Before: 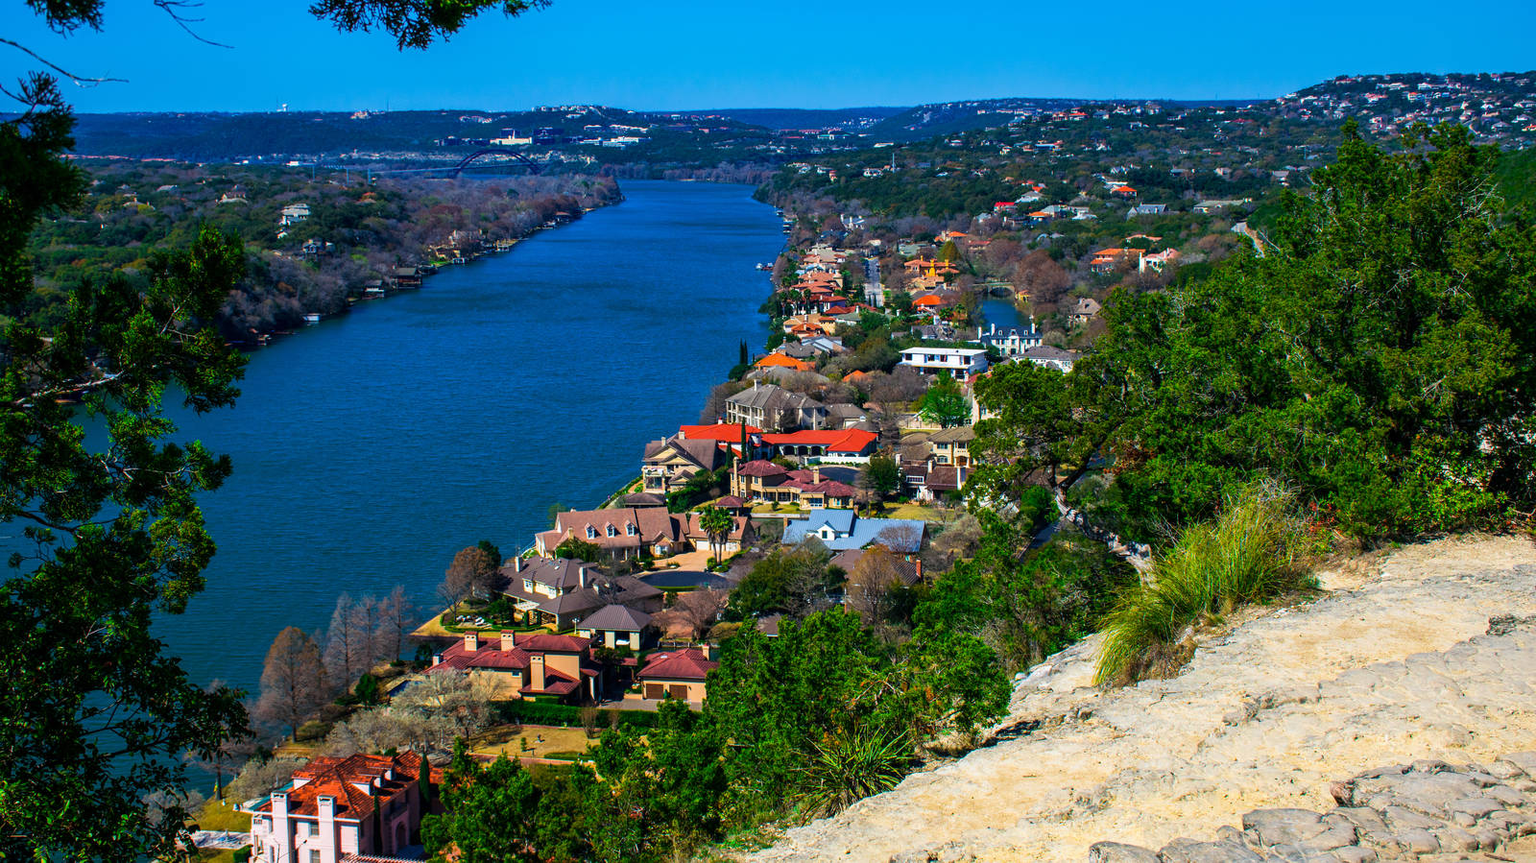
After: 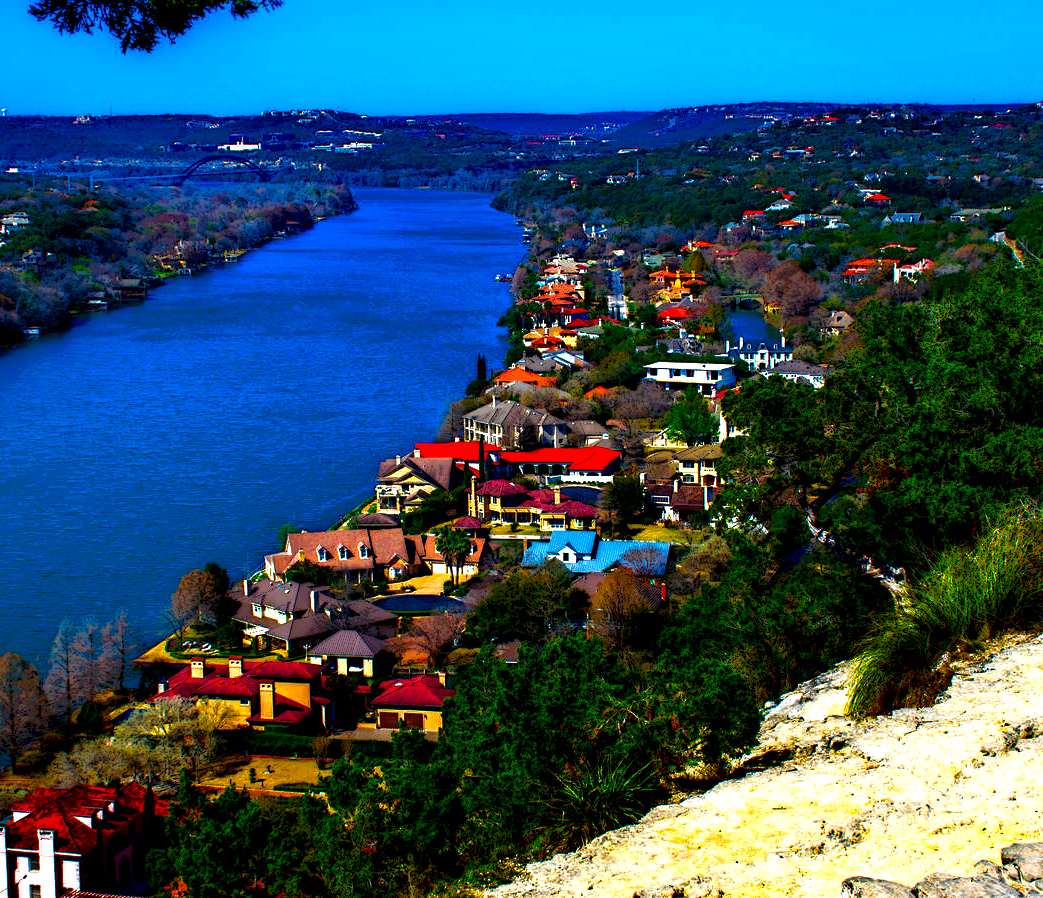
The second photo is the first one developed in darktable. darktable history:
exposure: exposure 0.57 EV, compensate highlight preservation false
local contrast: highlights 2%, shadows 198%, detail 164%, midtone range 0.002
crop and rotate: left 18.425%, right 16.337%
color balance rgb: linear chroma grading › global chroma 15.053%, perceptual saturation grading › global saturation 30.902%, perceptual brilliance grading › global brilliance 17.368%, global vibrance 9.582%
shadows and highlights: shadows 36.51, highlights -27.83, highlights color adjustment 73.81%, soften with gaussian
